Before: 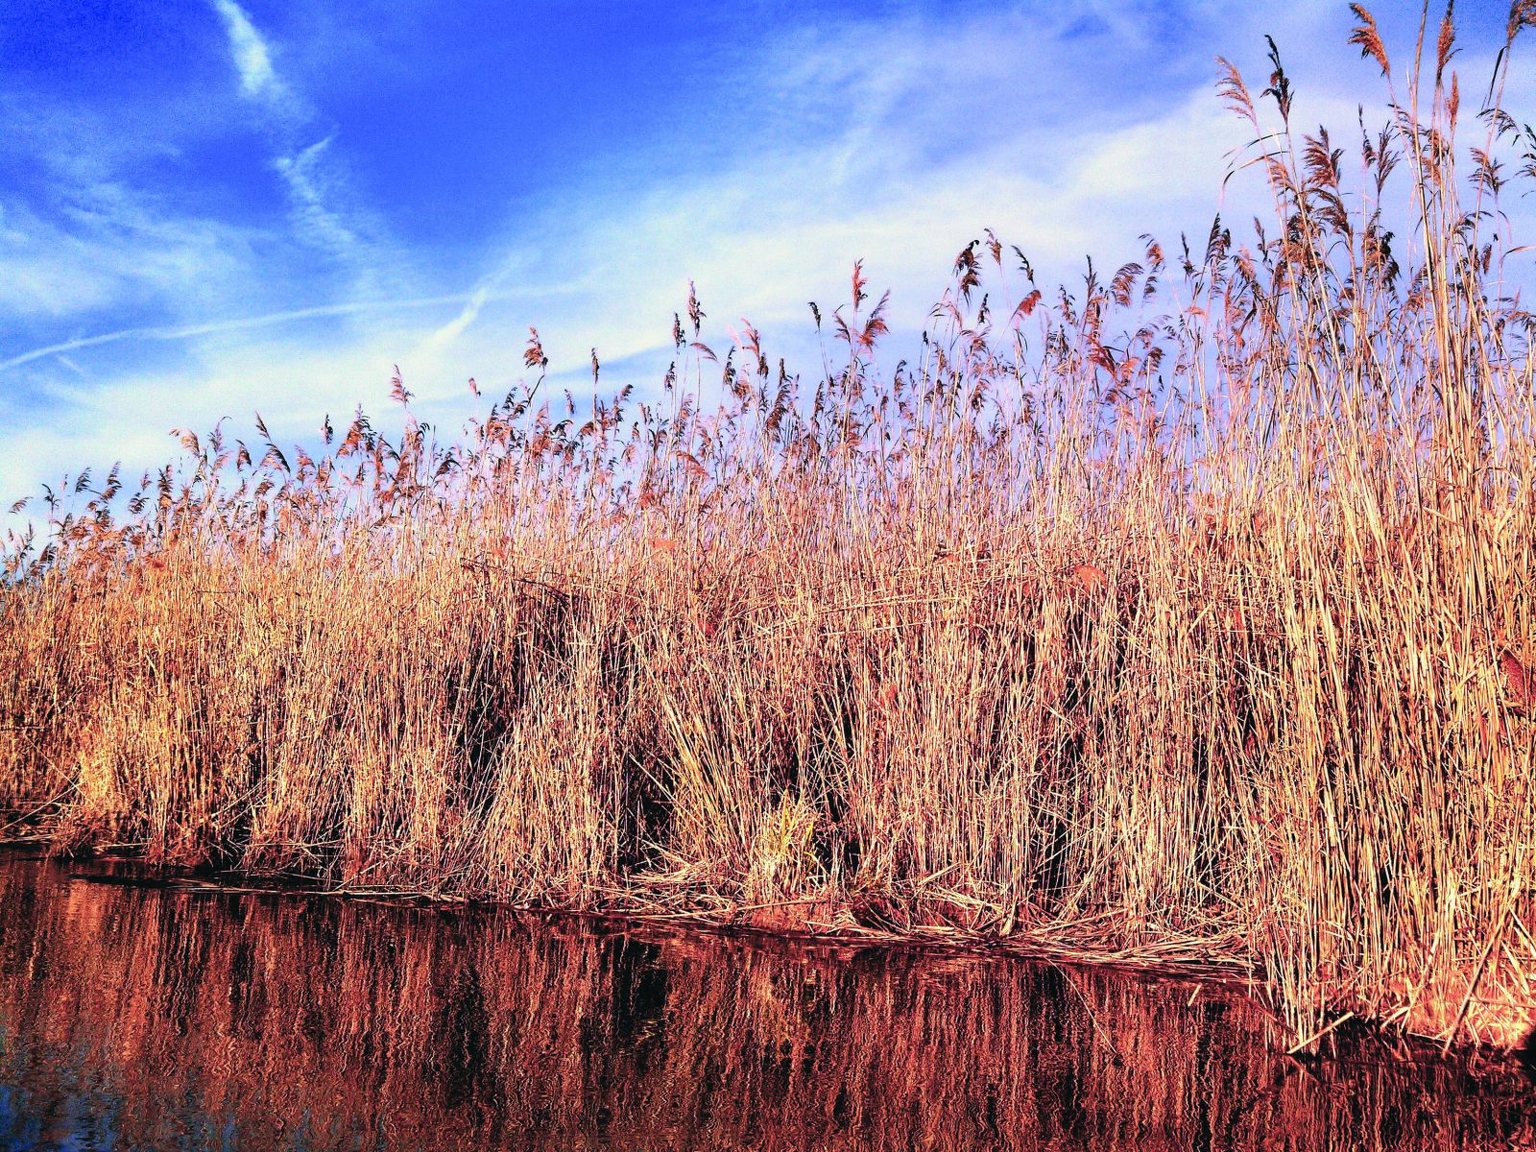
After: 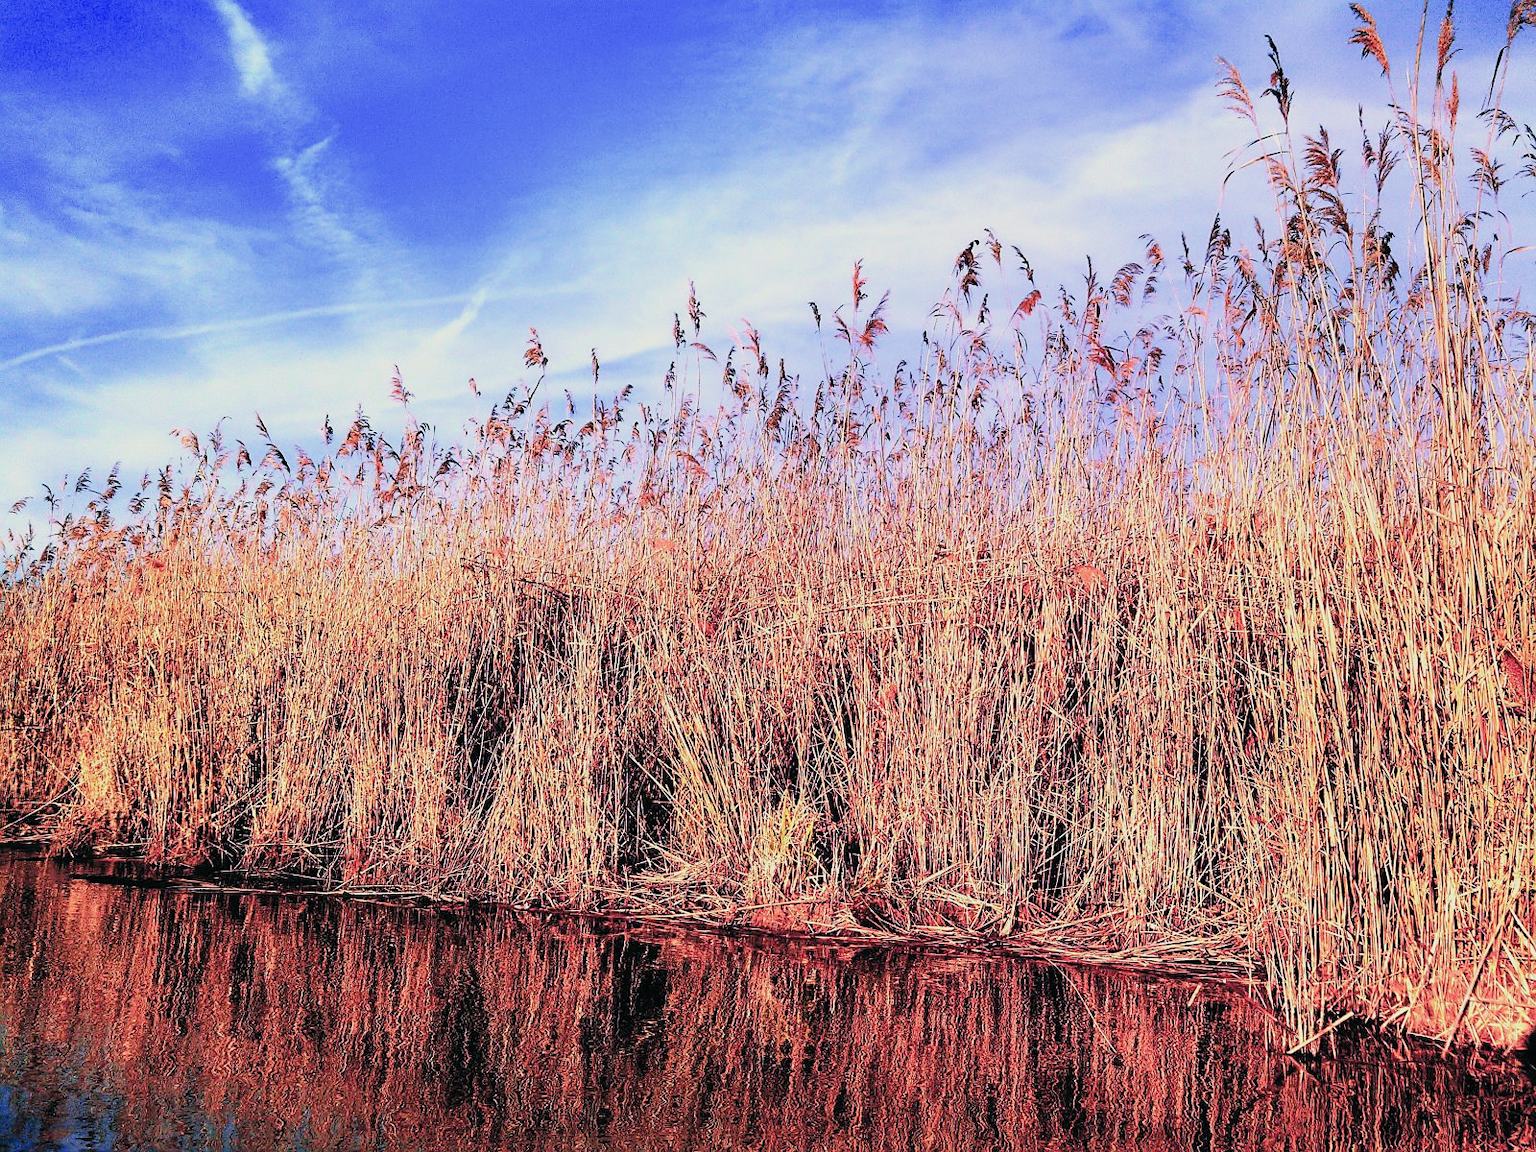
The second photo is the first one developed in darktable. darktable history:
sharpen: radius 1.018
filmic rgb: black relative exposure -8.03 EV, white relative exposure 4.01 EV, hardness 4.2, contrast 0.919
exposure: black level correction 0, exposure 0.499 EV, compensate highlight preservation false
